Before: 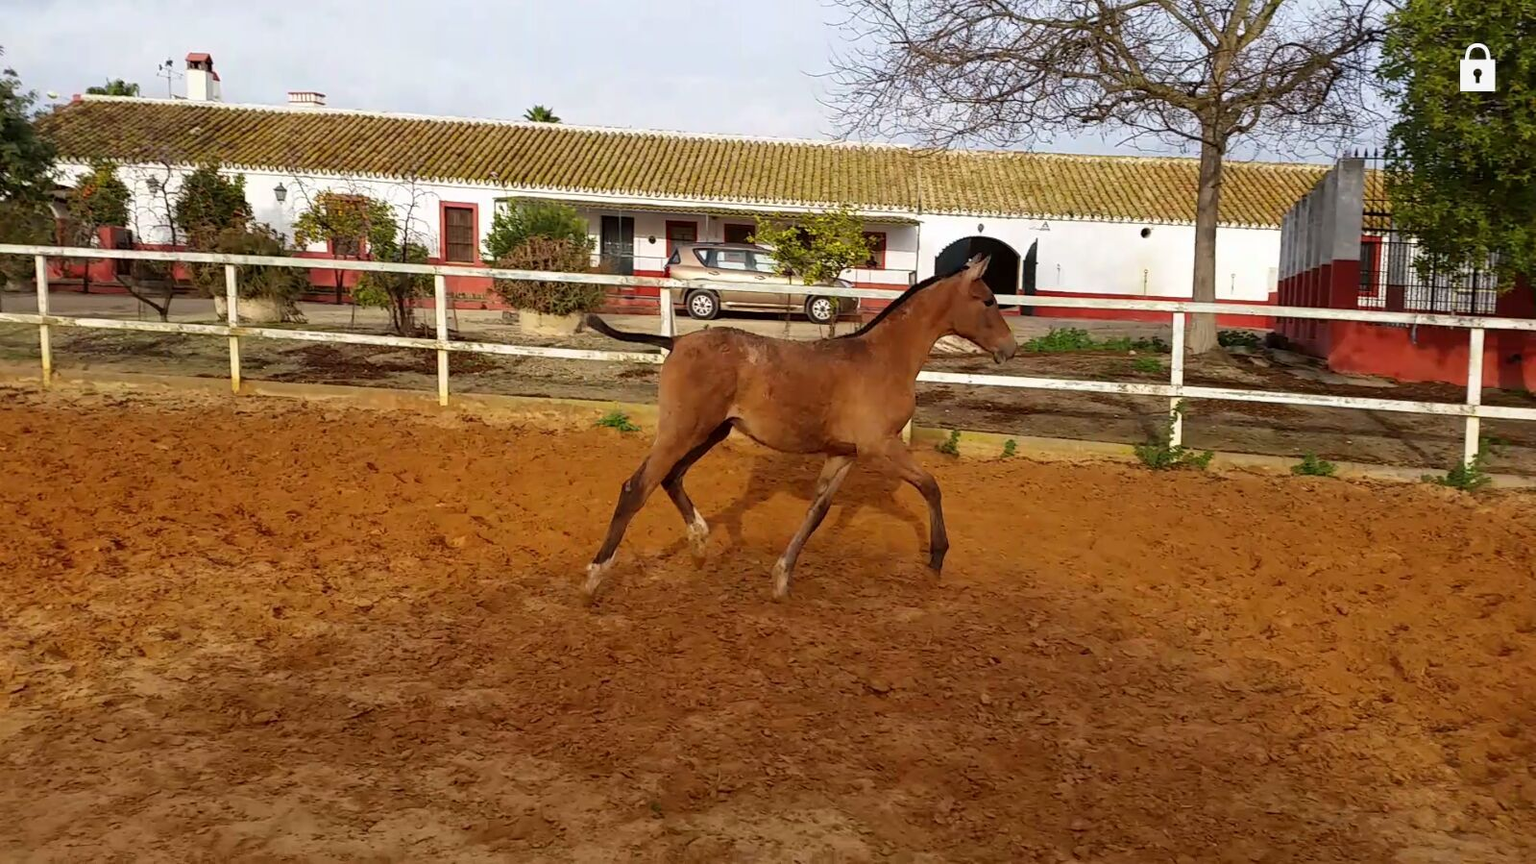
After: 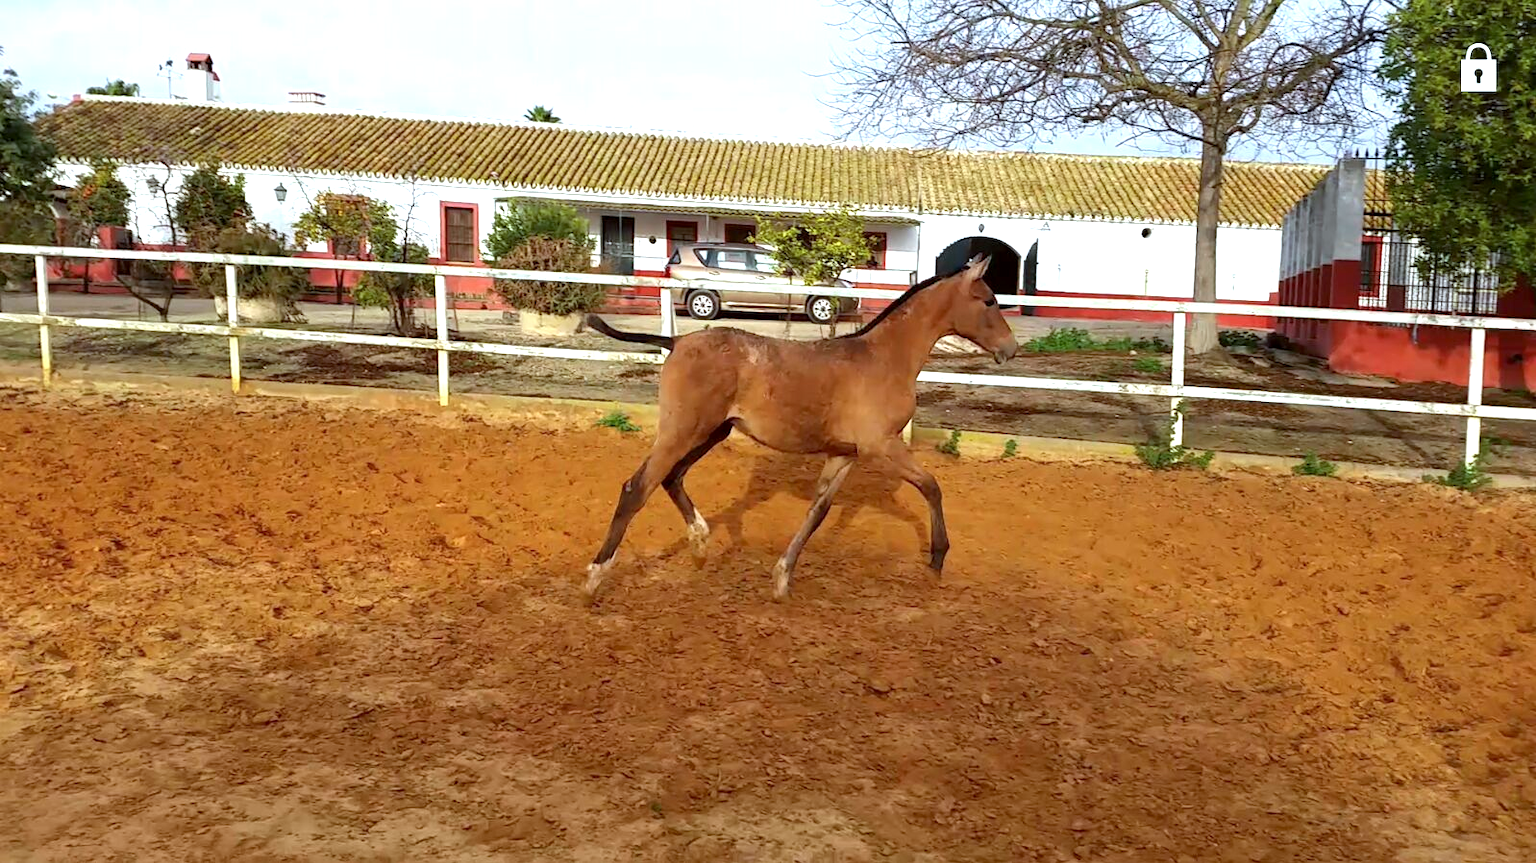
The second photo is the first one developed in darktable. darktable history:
exposure: black level correction 0.002, exposure 0.672 EV, compensate exposure bias true, compensate highlight preservation false
color calibration: gray › normalize channels true, illuminant Planckian (black body), x 0.368, y 0.361, temperature 4275.66 K, gamut compression 0.009
